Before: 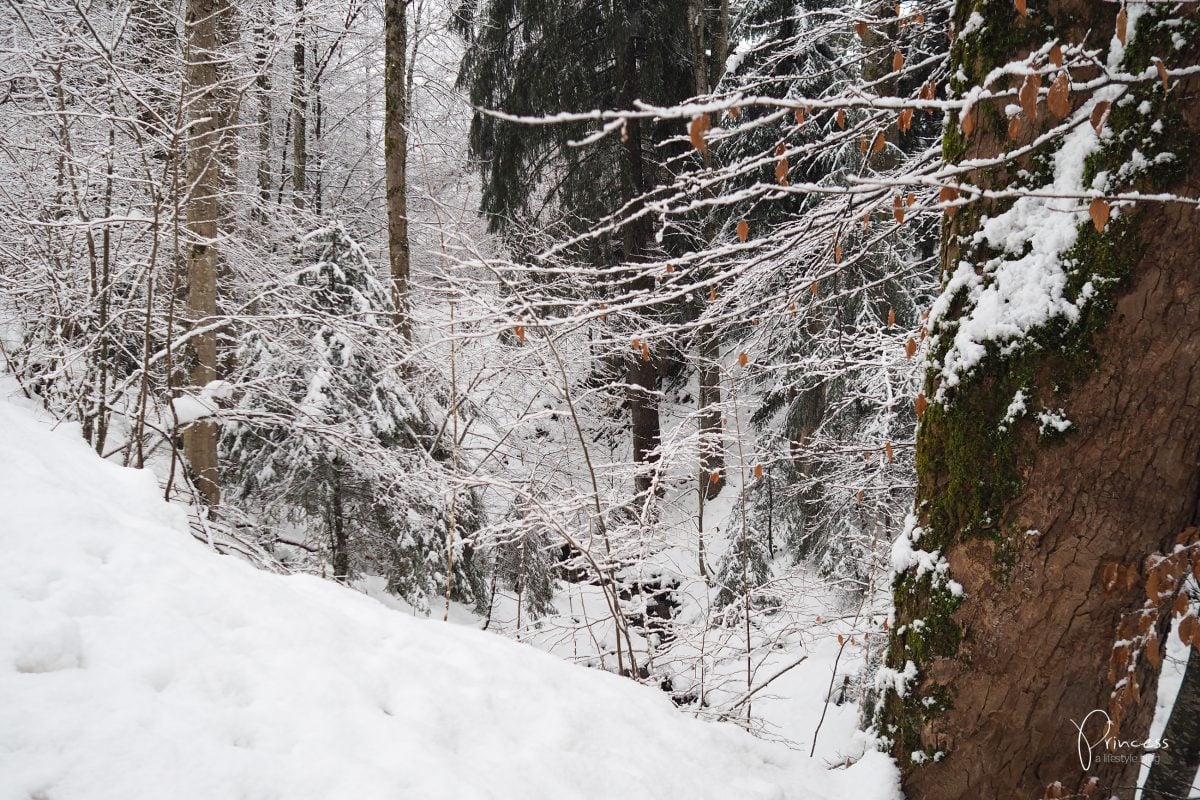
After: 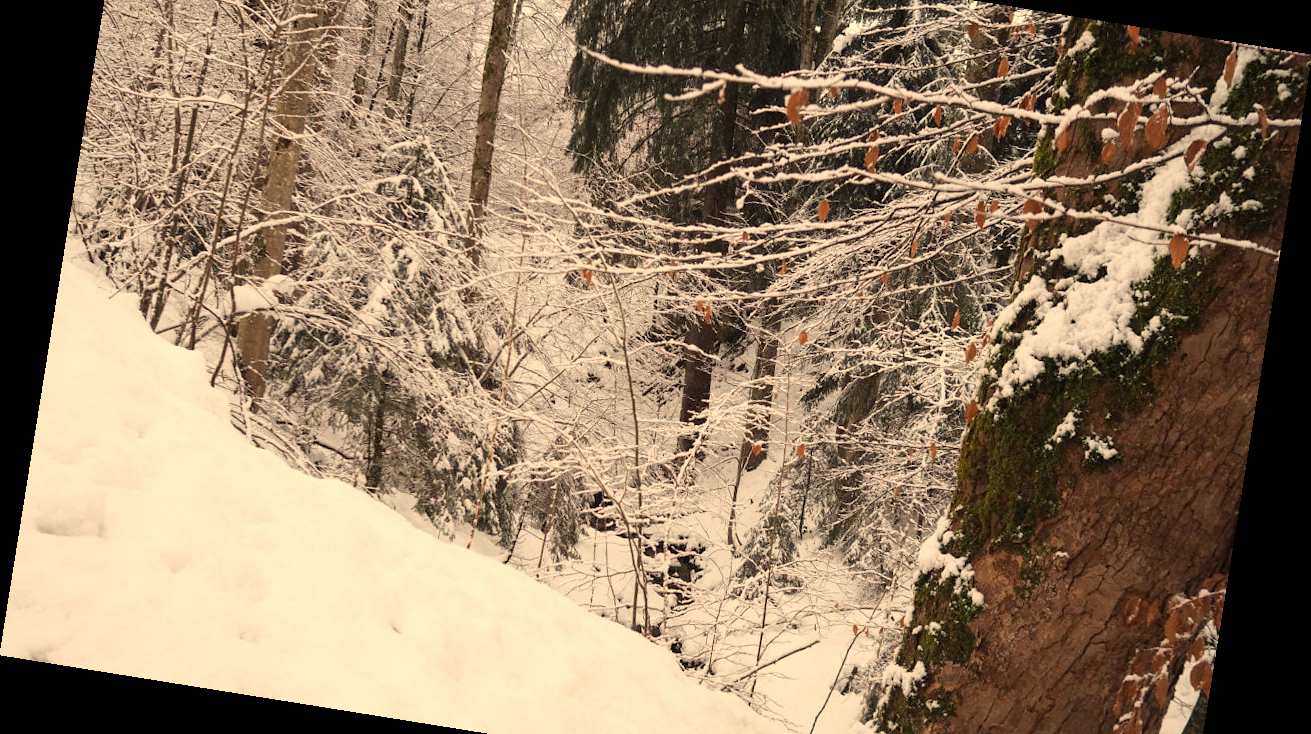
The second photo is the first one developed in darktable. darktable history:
white balance: red 1.138, green 0.996, blue 0.812
crop: top 13.819%, bottom 11.169%
rotate and perspective: rotation 9.12°, automatic cropping off
